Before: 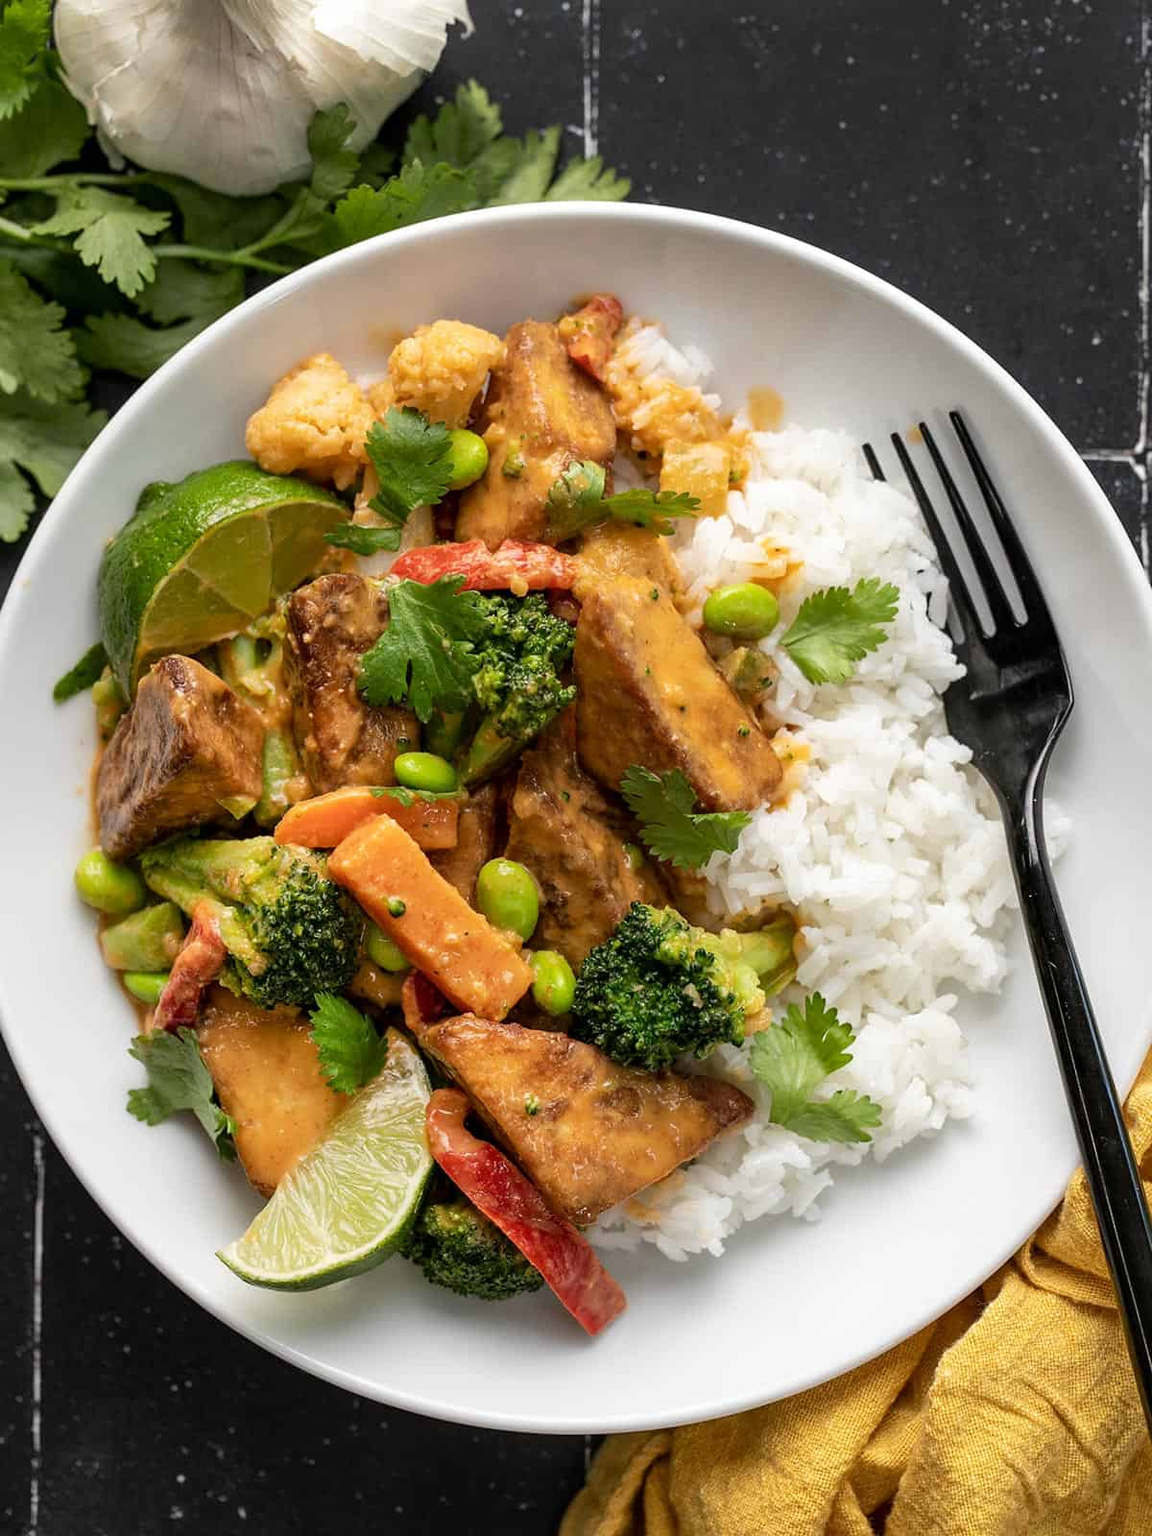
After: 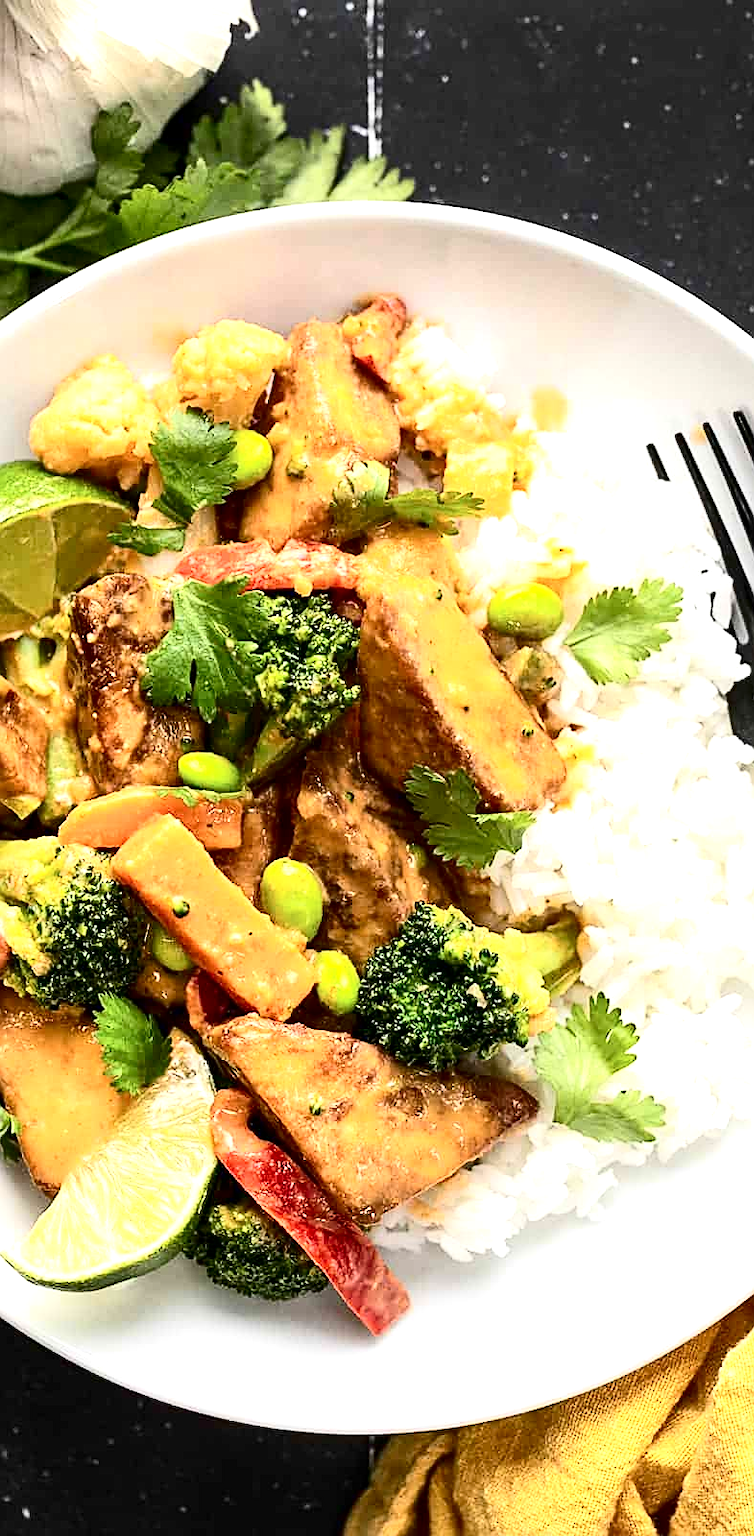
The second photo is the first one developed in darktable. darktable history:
crop and rotate: left 18.811%, right 15.64%
exposure: black level correction 0.001, exposure 0.961 EV, compensate exposure bias true, compensate highlight preservation false
sharpen: on, module defaults
contrast brightness saturation: contrast 0.295
